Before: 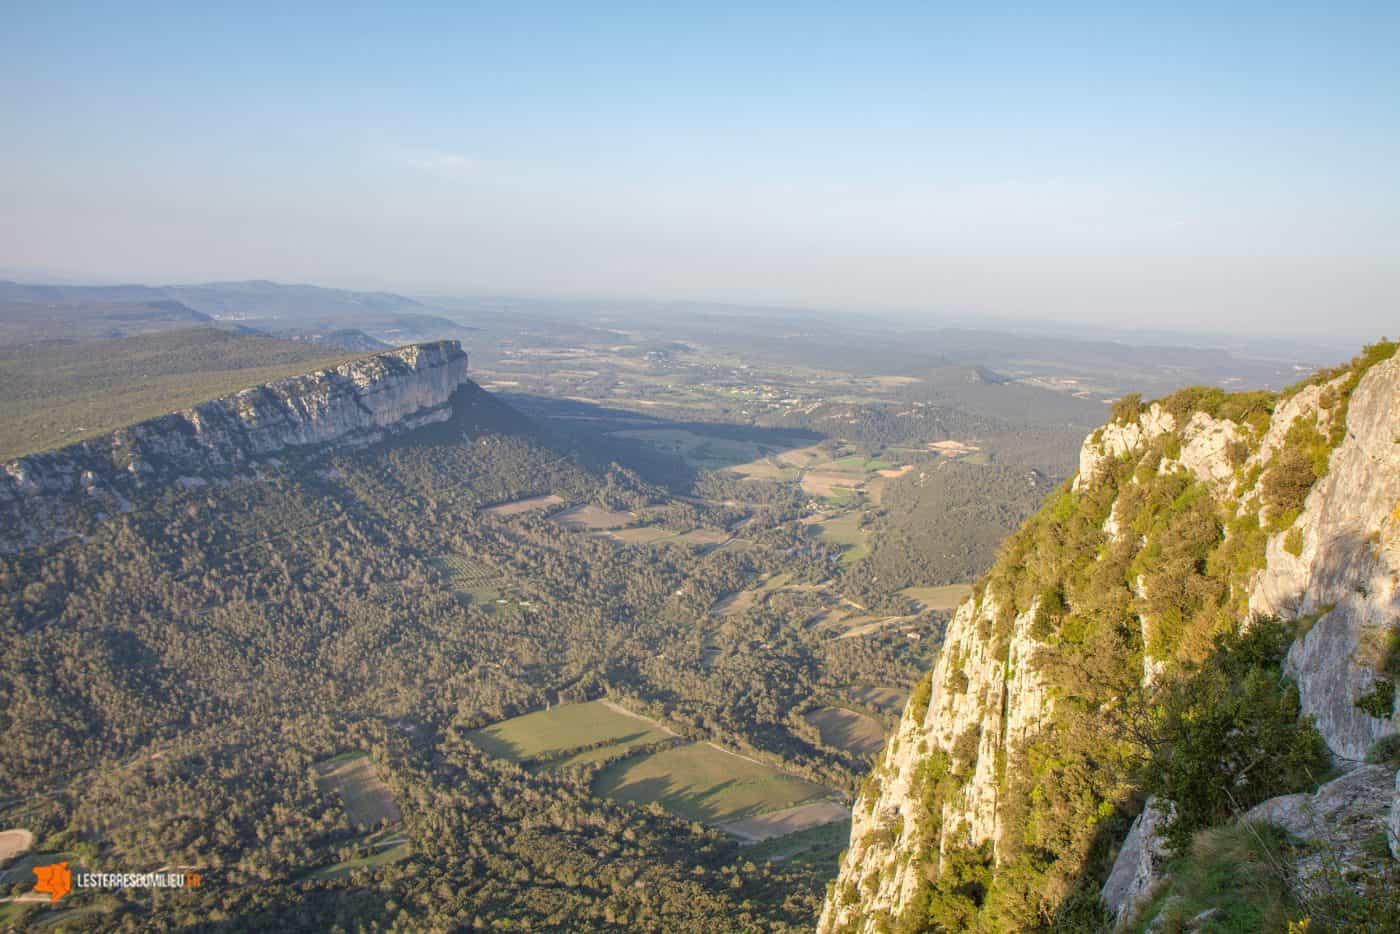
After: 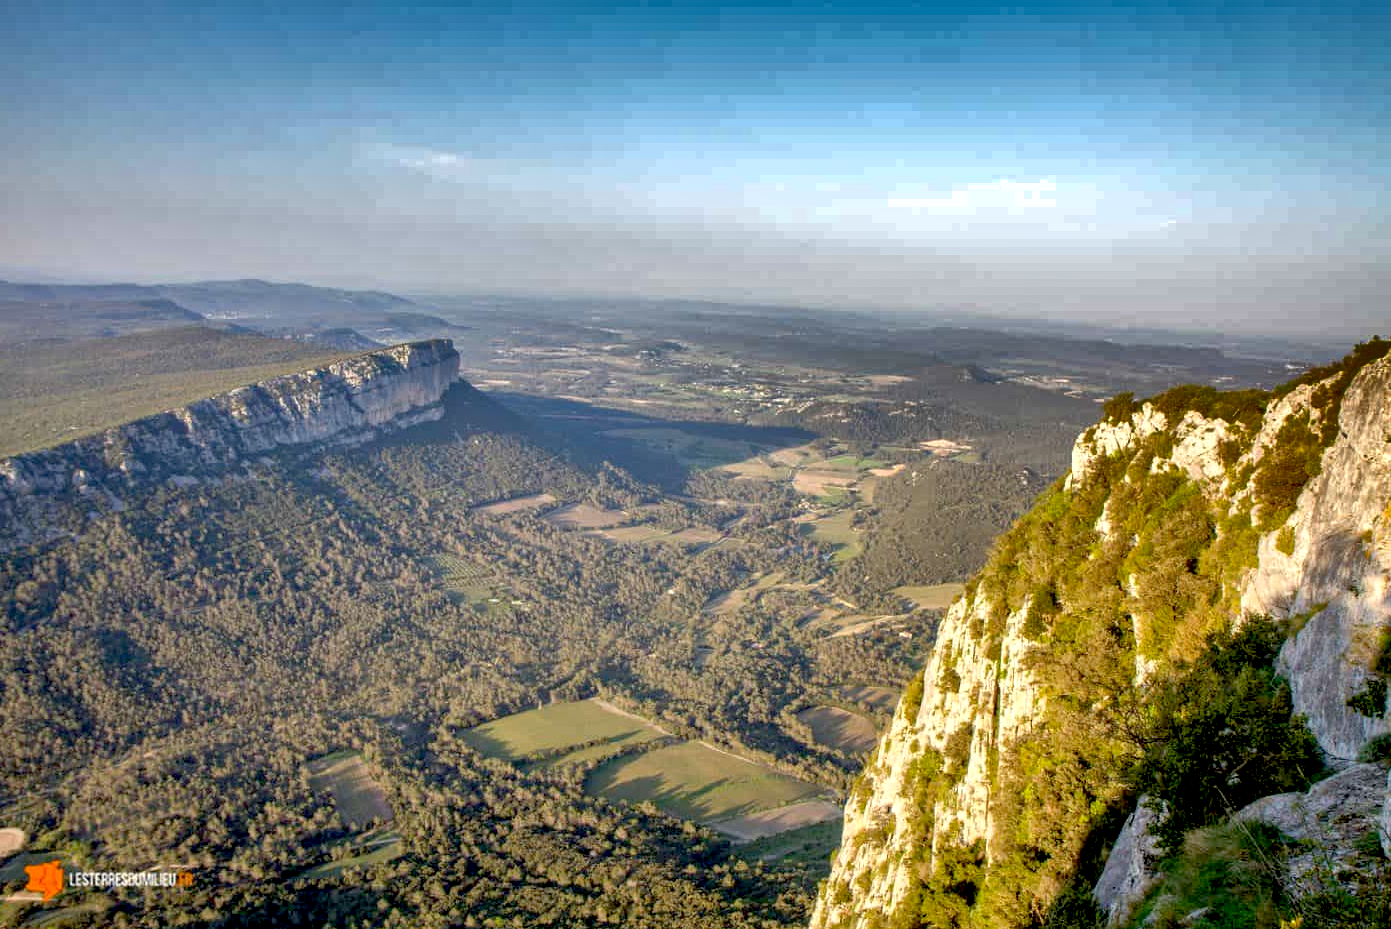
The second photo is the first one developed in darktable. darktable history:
crop and rotate: left 0.614%, top 0.179%, bottom 0.309%
shadows and highlights: shadows 20.91, highlights -82.73, soften with gaussian
exposure: black level correction 0.031, exposure 0.304 EV, compensate highlight preservation false
